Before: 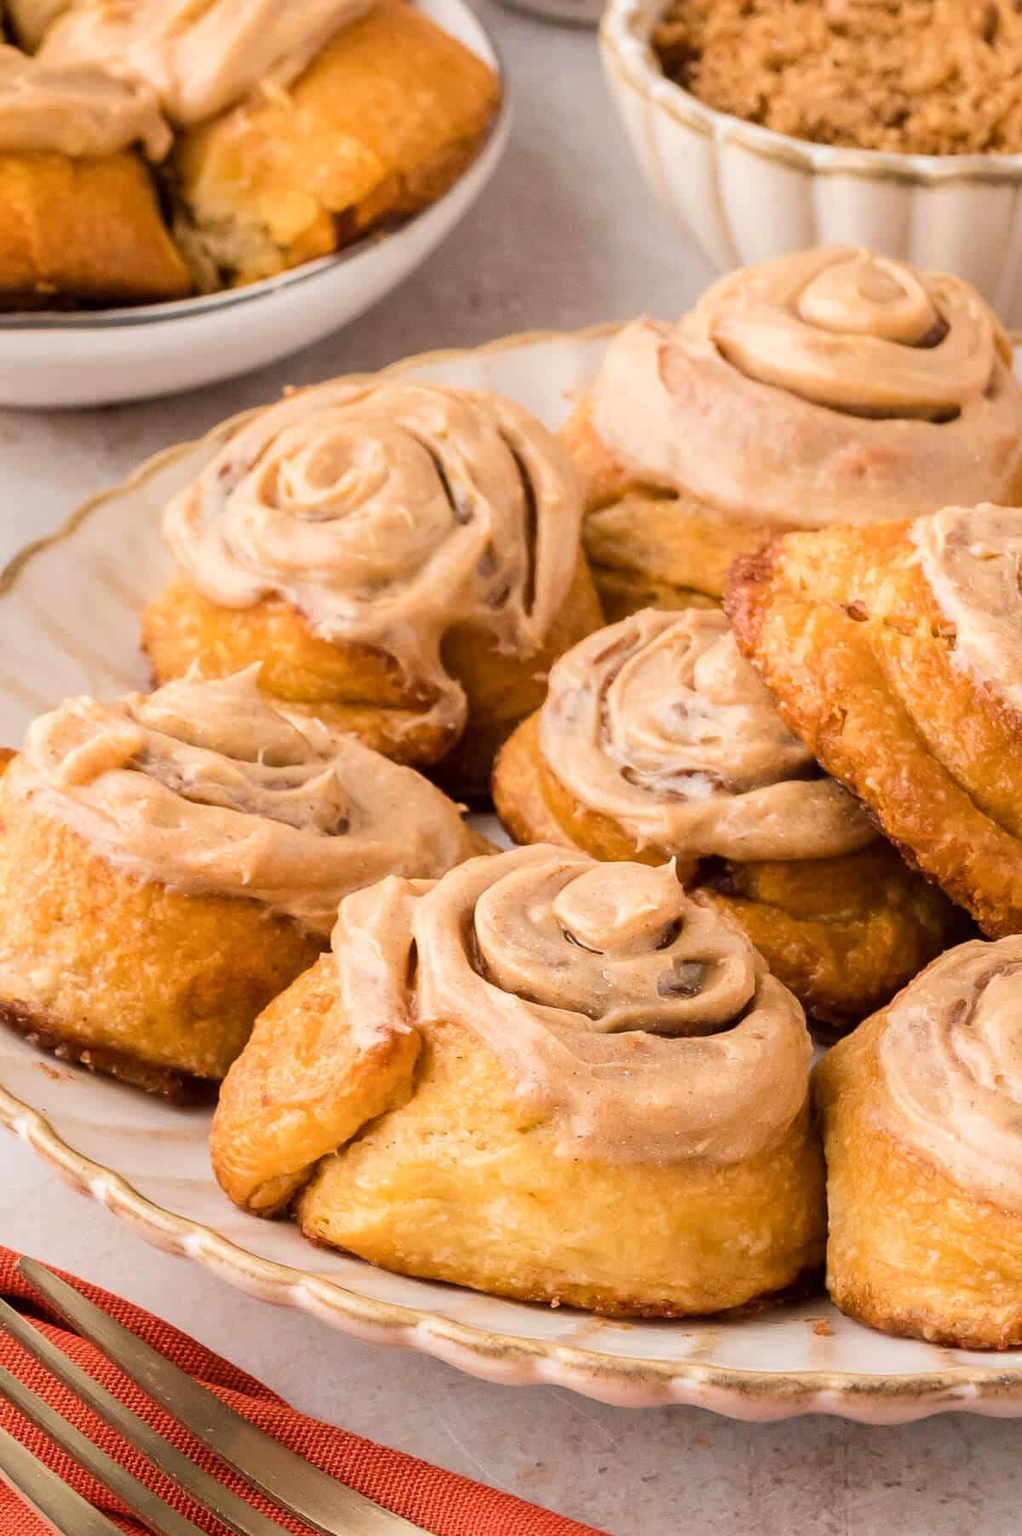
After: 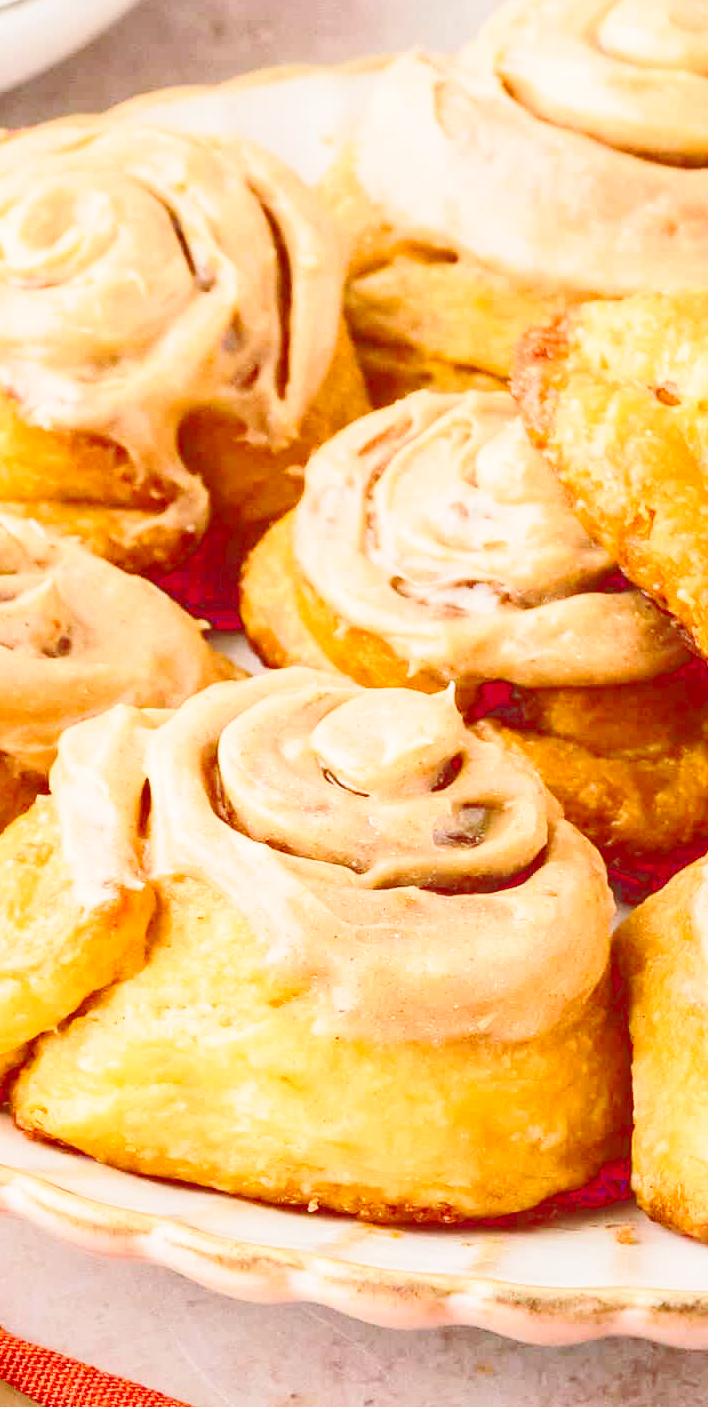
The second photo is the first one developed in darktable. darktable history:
crop and rotate: left 28.275%, top 18.015%, right 12.645%, bottom 3.958%
base curve: curves: ch0 [(0, 0) (0.028, 0.03) (0.121, 0.232) (0.46, 0.748) (0.859, 0.968) (1, 1)], preserve colors none
tone curve: curves: ch0 [(0, 0) (0.003, 0.273) (0.011, 0.276) (0.025, 0.276) (0.044, 0.28) (0.069, 0.283) (0.1, 0.288) (0.136, 0.293) (0.177, 0.302) (0.224, 0.321) (0.277, 0.349) (0.335, 0.393) (0.399, 0.448) (0.468, 0.51) (0.543, 0.589) (0.623, 0.677) (0.709, 0.761) (0.801, 0.839) (0.898, 0.909) (1, 1)], color space Lab, linked channels, preserve colors none
